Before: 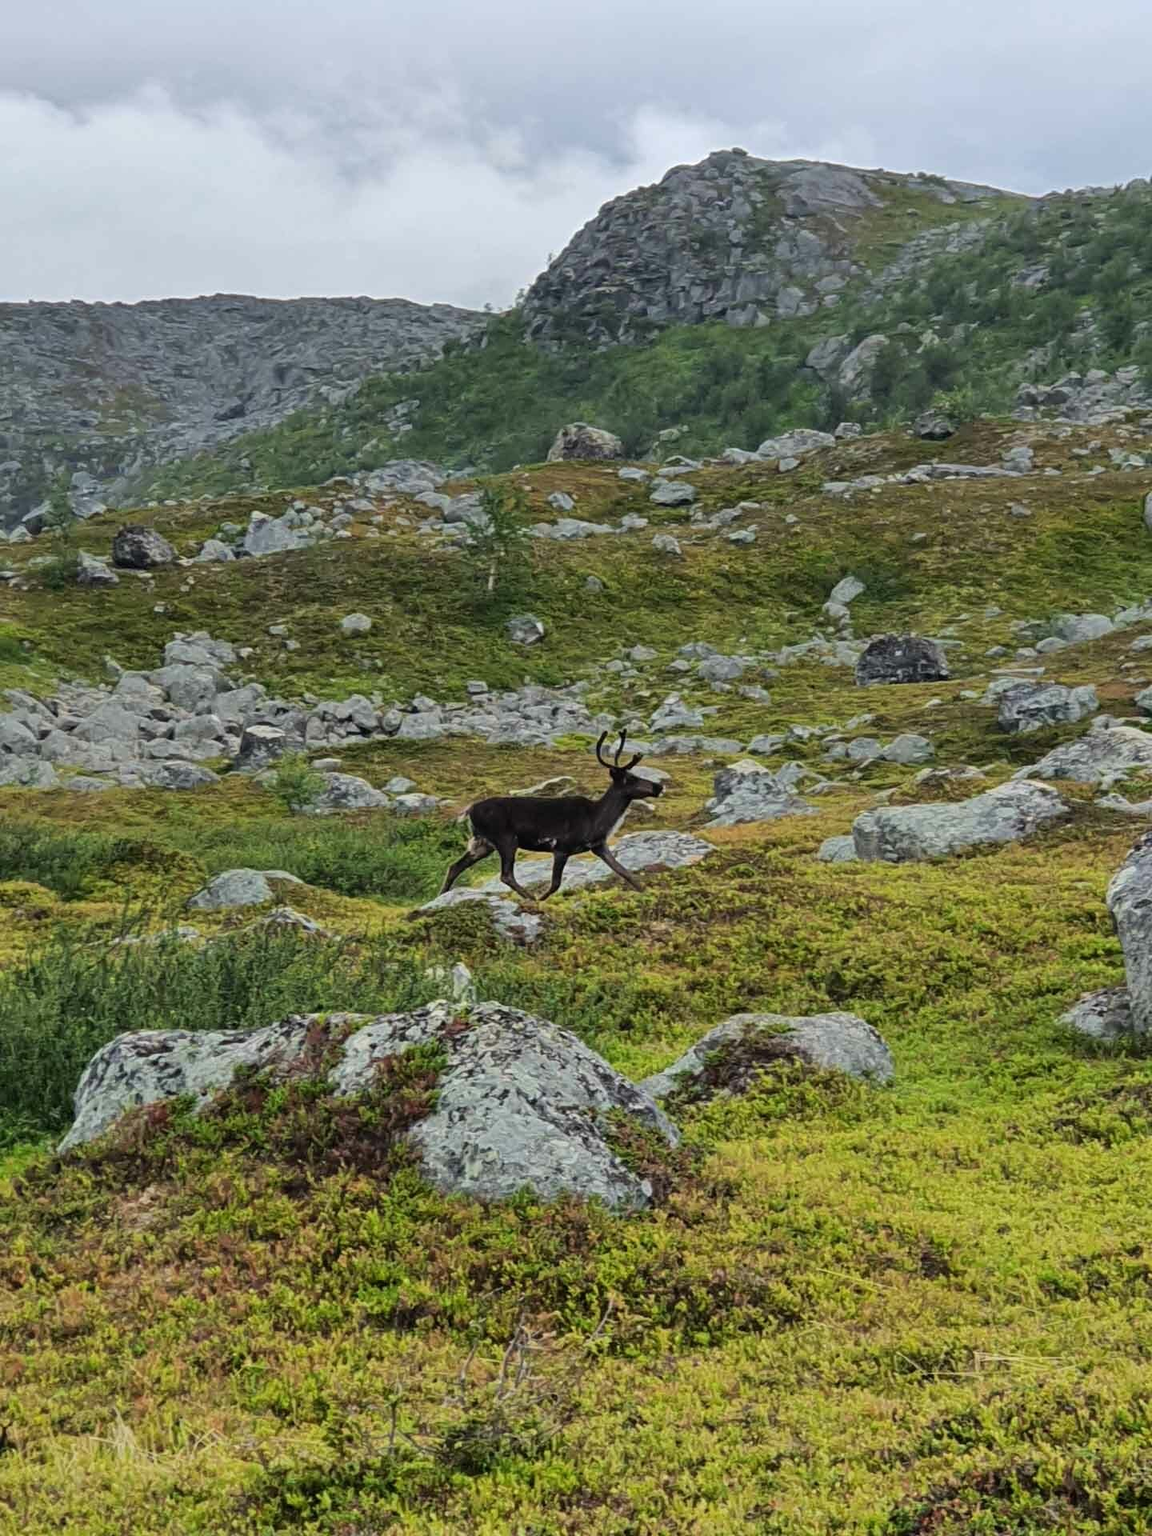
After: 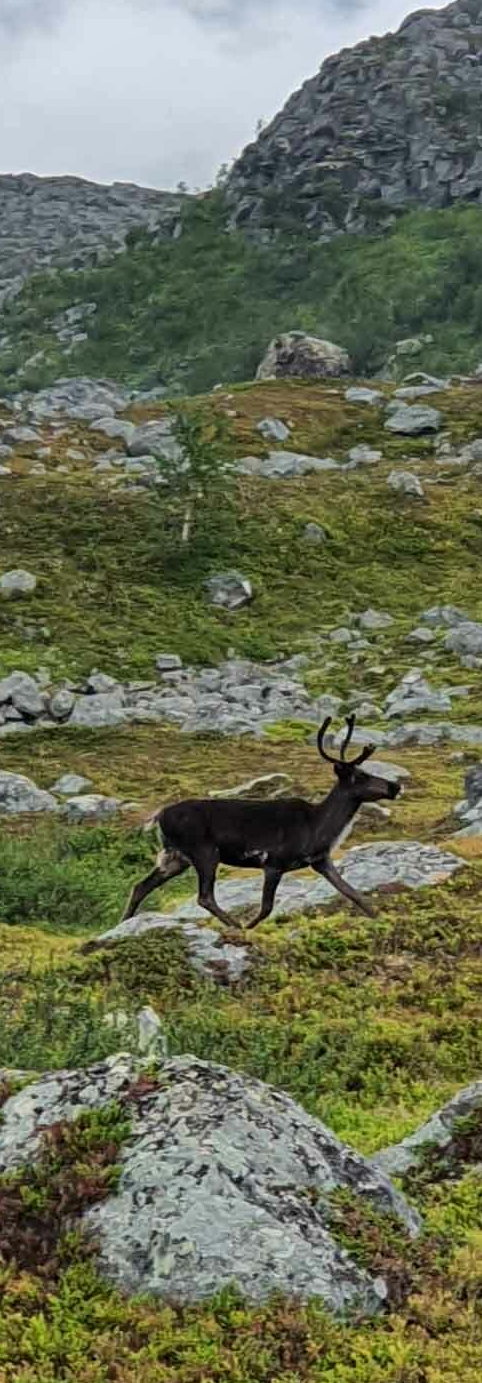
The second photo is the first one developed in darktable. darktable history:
crop and rotate: left 29.735%, top 10.286%, right 36.728%, bottom 17.642%
local contrast: highlights 63%, shadows 114%, detail 106%, midtone range 0.528
